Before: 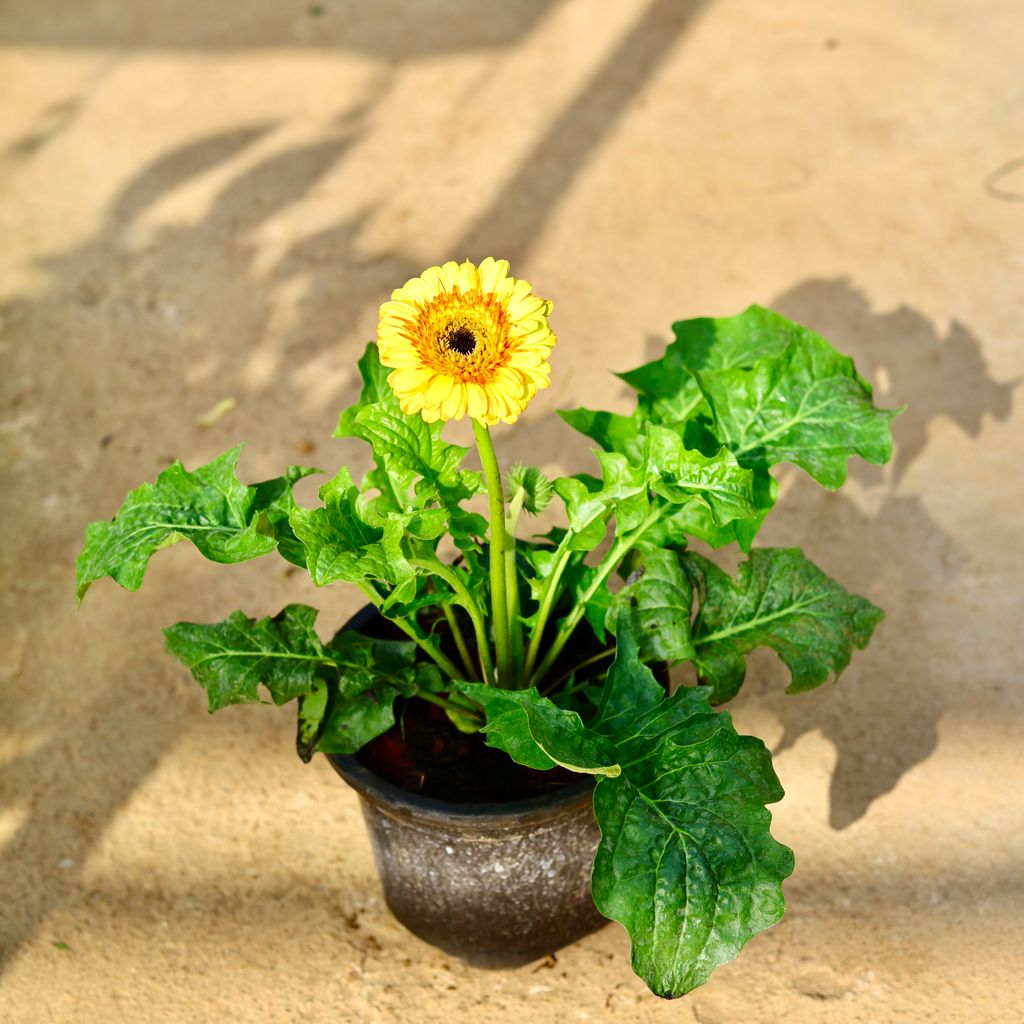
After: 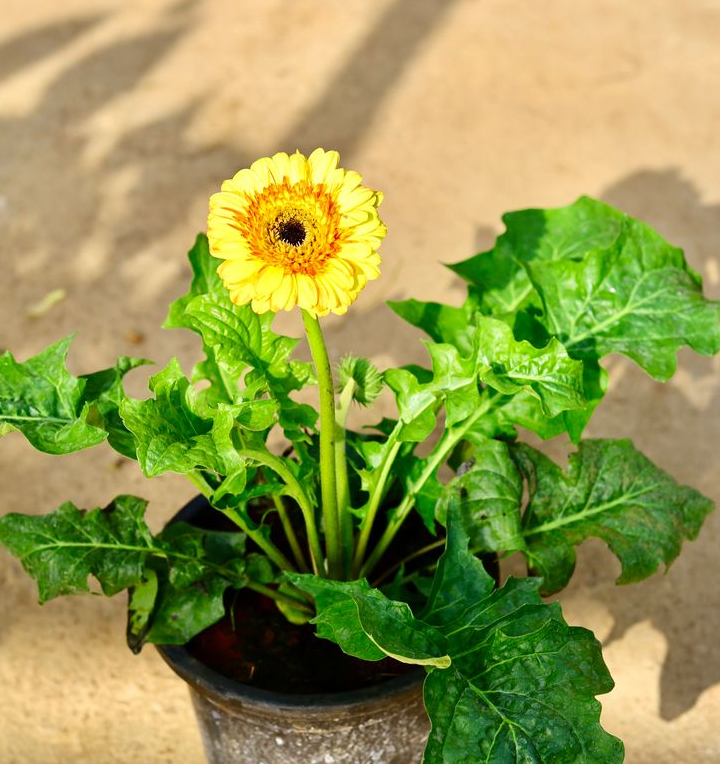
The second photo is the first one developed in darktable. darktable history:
crop and rotate: left 16.654%, top 10.724%, right 13.022%, bottom 14.619%
